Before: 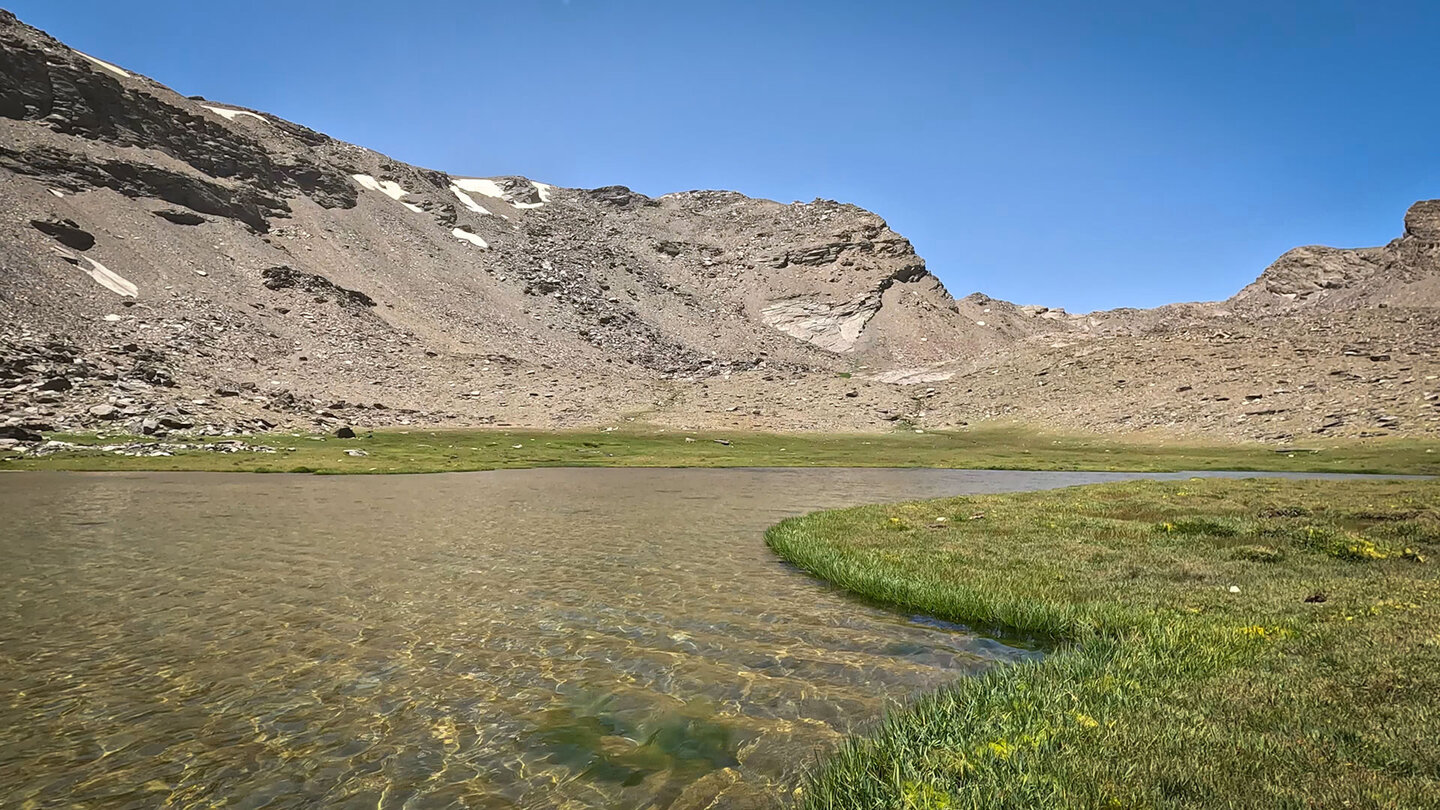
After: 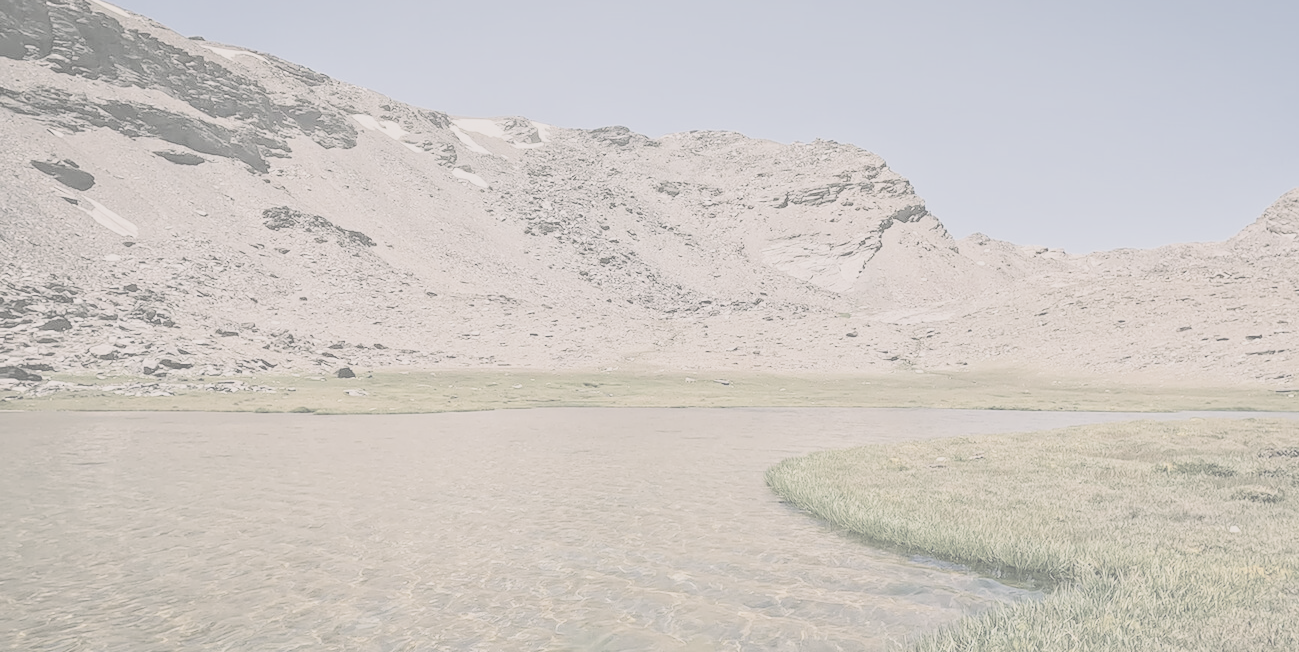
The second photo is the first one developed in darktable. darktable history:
crop: top 7.422%, right 9.738%, bottom 11.987%
contrast brightness saturation: contrast -0.325, brightness 0.737, saturation -0.797
color balance rgb: shadows lift › luminance -7.562%, shadows lift › chroma 2.2%, shadows lift › hue 163.81°, highlights gain › chroma 4.622%, highlights gain › hue 33.37°, perceptual saturation grading › global saturation 2.052%, perceptual saturation grading › highlights -2.528%, perceptual saturation grading › mid-tones 4.708%, perceptual saturation grading › shadows 7.123%, global vibrance 20.185%
filmic rgb: black relative exposure -7.65 EV, white relative exposure 4.56 EV, threshold 5.94 EV, hardness 3.61, contrast 1.056, enable highlight reconstruction true
exposure: black level correction 0, exposure 0.7 EV, compensate highlight preservation false
